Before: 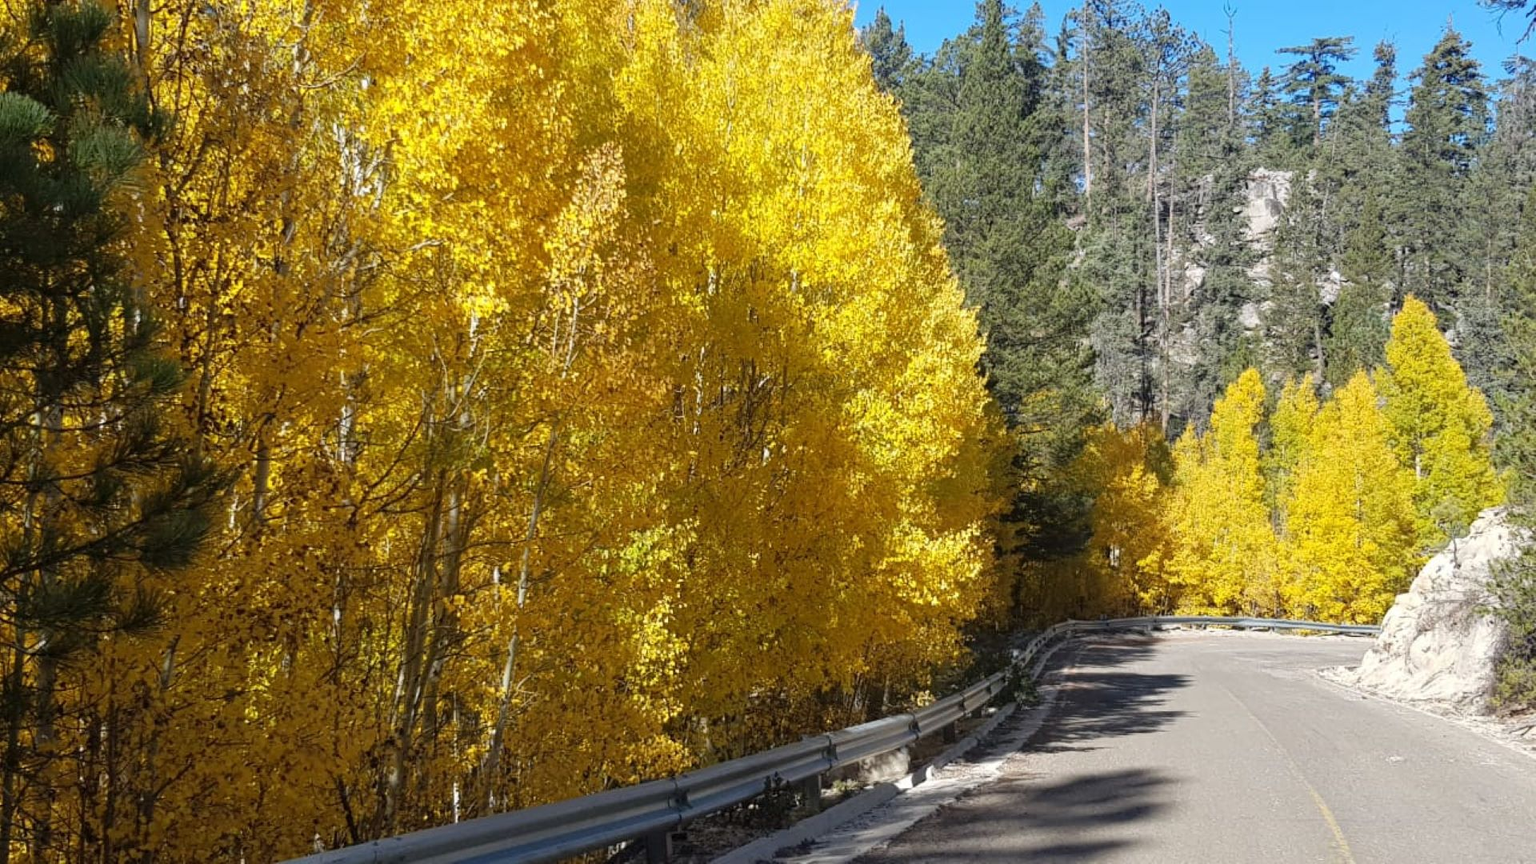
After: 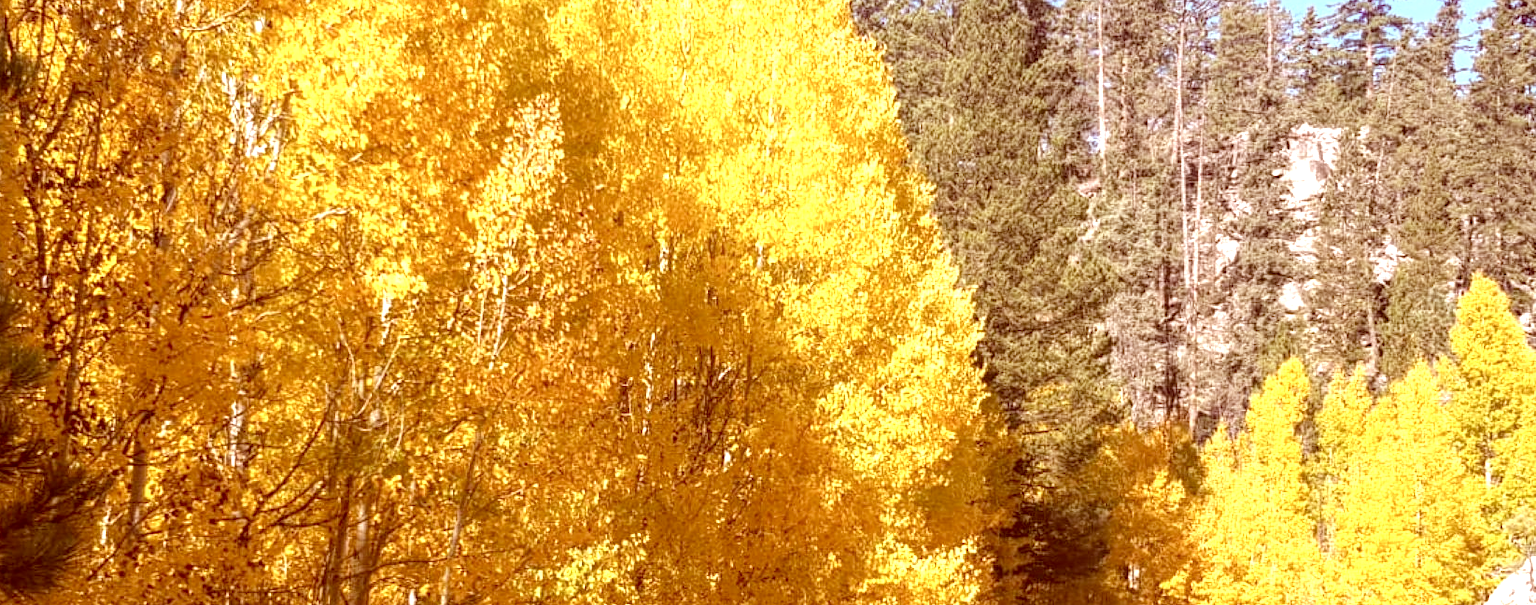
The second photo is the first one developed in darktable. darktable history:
color correction: highlights a* 9.08, highlights b* 8.89, shadows a* 39.66, shadows b* 39.64, saturation 0.796
crop and rotate: left 9.351%, top 7.175%, right 4.923%, bottom 32.704%
exposure: black level correction 0, exposure 0.892 EV, compensate highlight preservation false
local contrast: detail 109%
